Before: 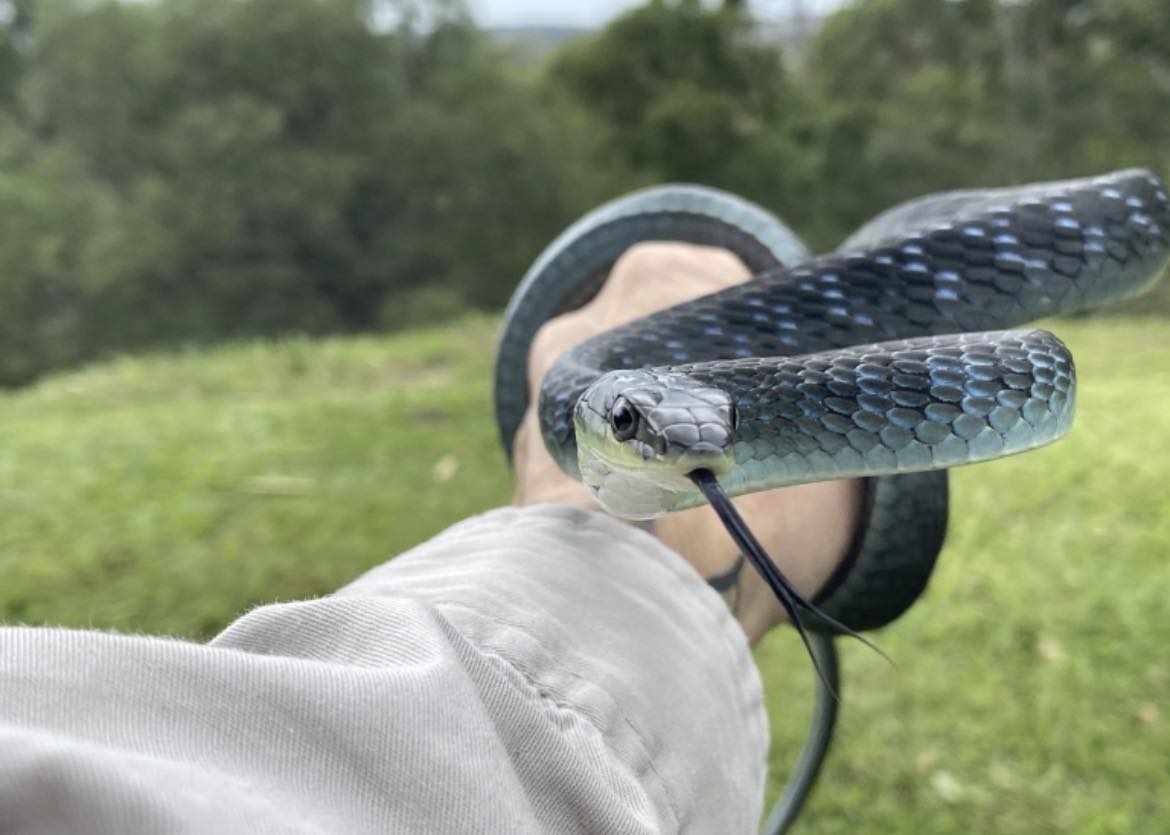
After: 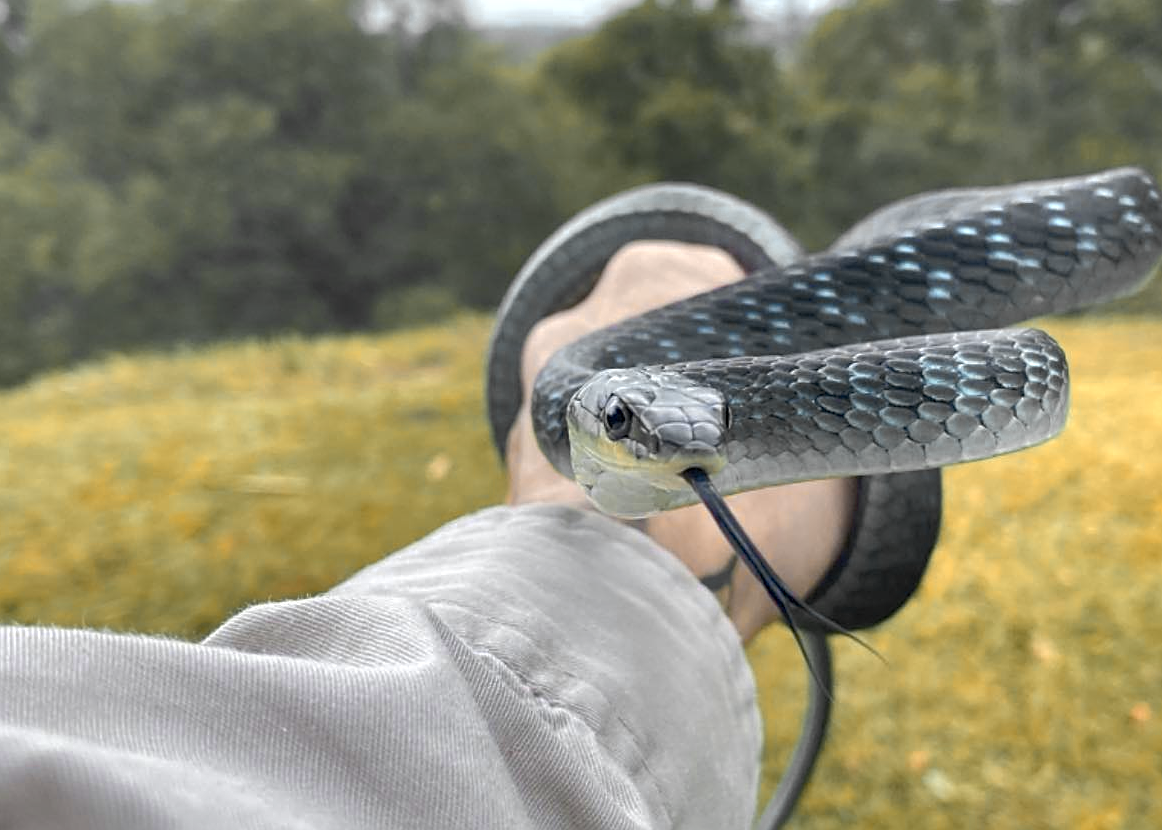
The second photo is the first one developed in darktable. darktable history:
color zones: curves: ch0 [(0.009, 0.528) (0.136, 0.6) (0.255, 0.586) (0.39, 0.528) (0.522, 0.584) (0.686, 0.736) (0.849, 0.561)]; ch1 [(0.045, 0.781) (0.14, 0.416) (0.257, 0.695) (0.442, 0.032) (0.738, 0.338) (0.818, 0.632) (0.891, 0.741) (1, 0.704)]; ch2 [(0, 0.667) (0.141, 0.52) (0.26, 0.37) (0.474, 0.432) (0.743, 0.286)]
sharpen: on, module defaults
crop and rotate: left 0.614%, top 0.179%, bottom 0.309%
shadows and highlights: on, module defaults
